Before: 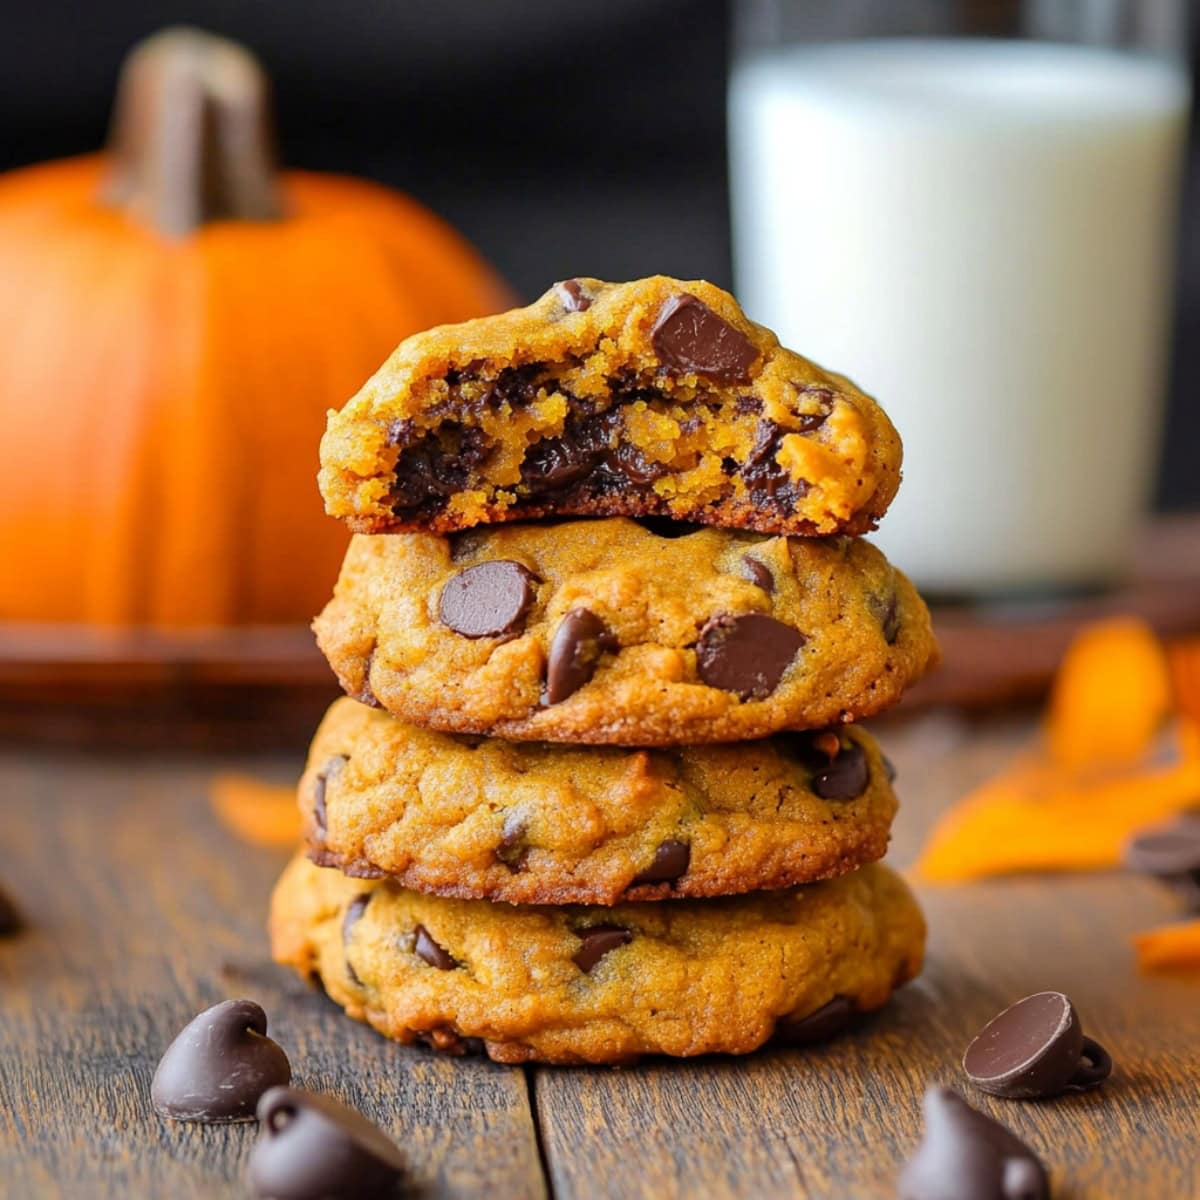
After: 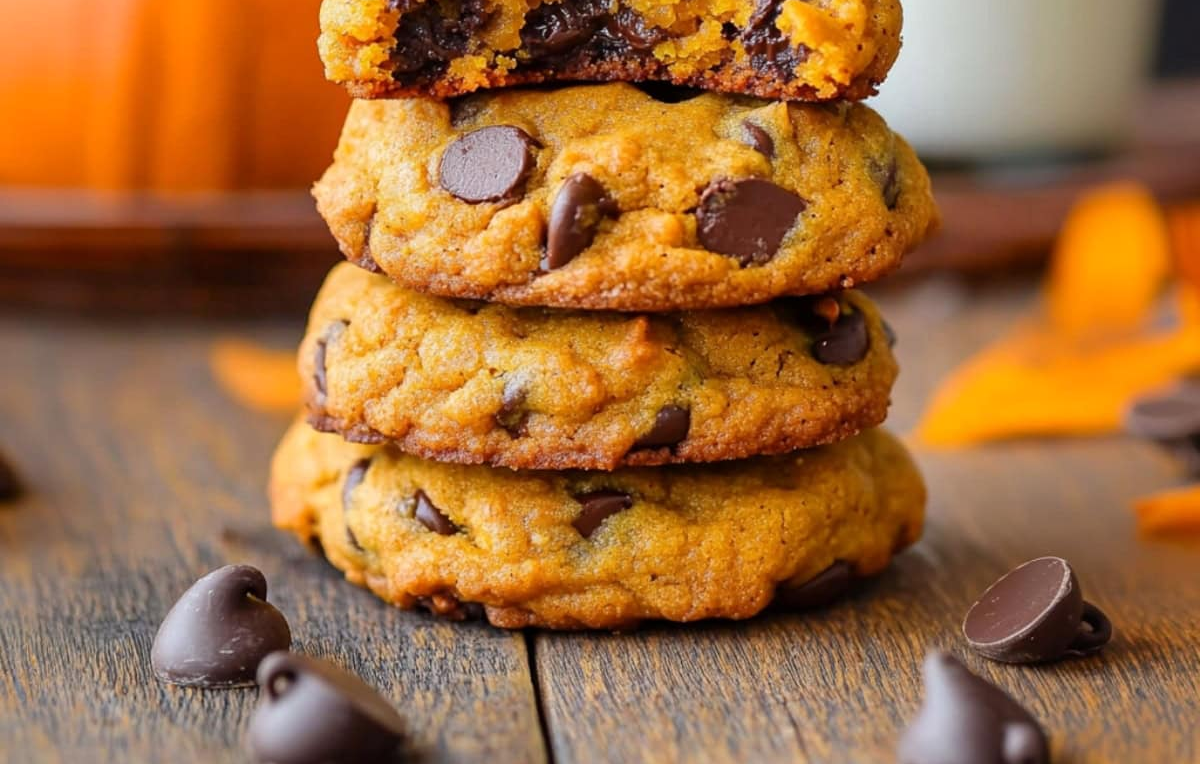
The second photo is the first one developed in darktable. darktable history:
crop and rotate: top 36.31%
tone equalizer: on, module defaults
exposure: compensate exposure bias true, compensate highlight preservation false
